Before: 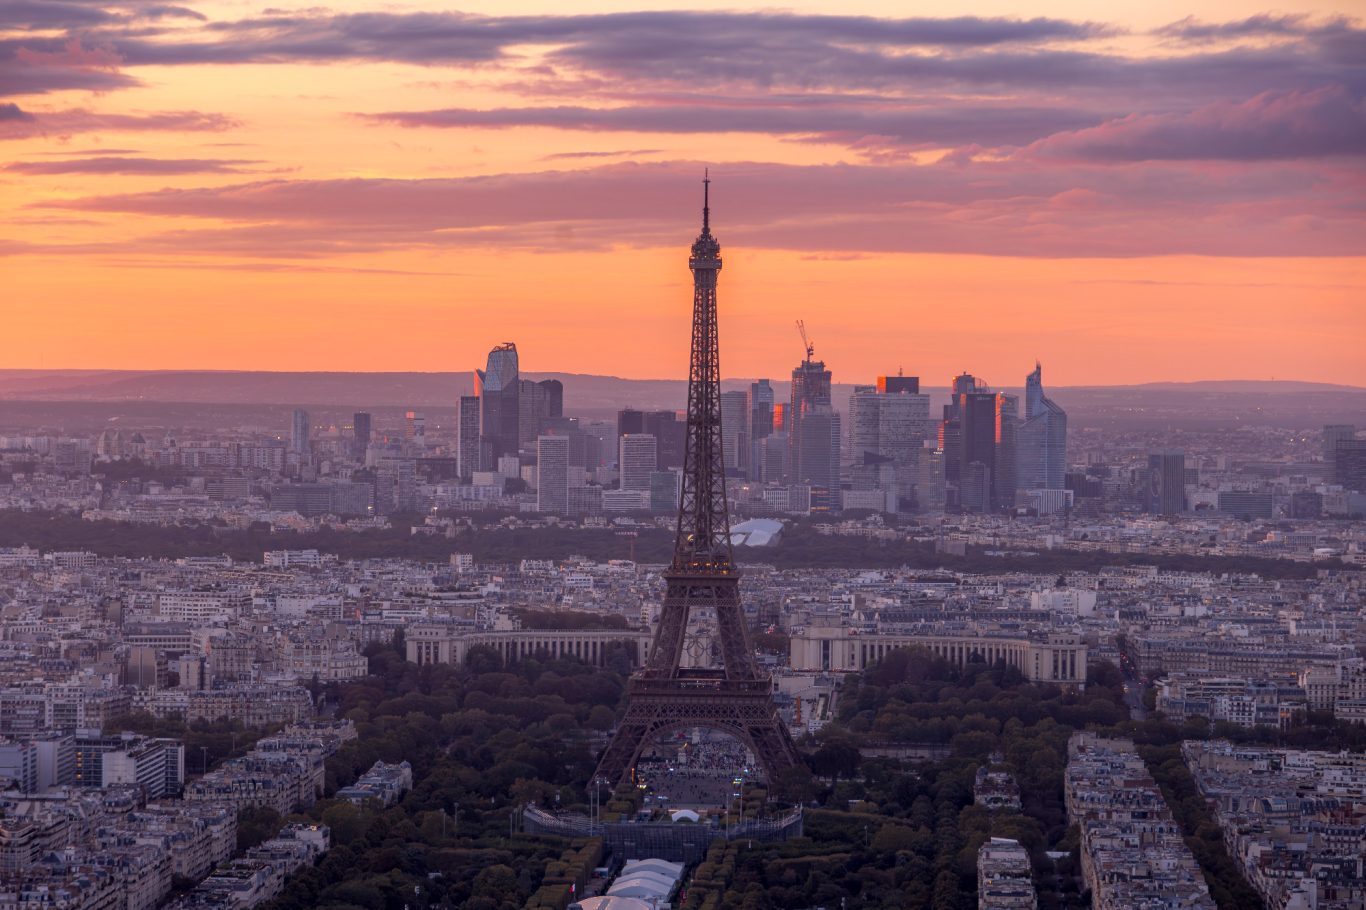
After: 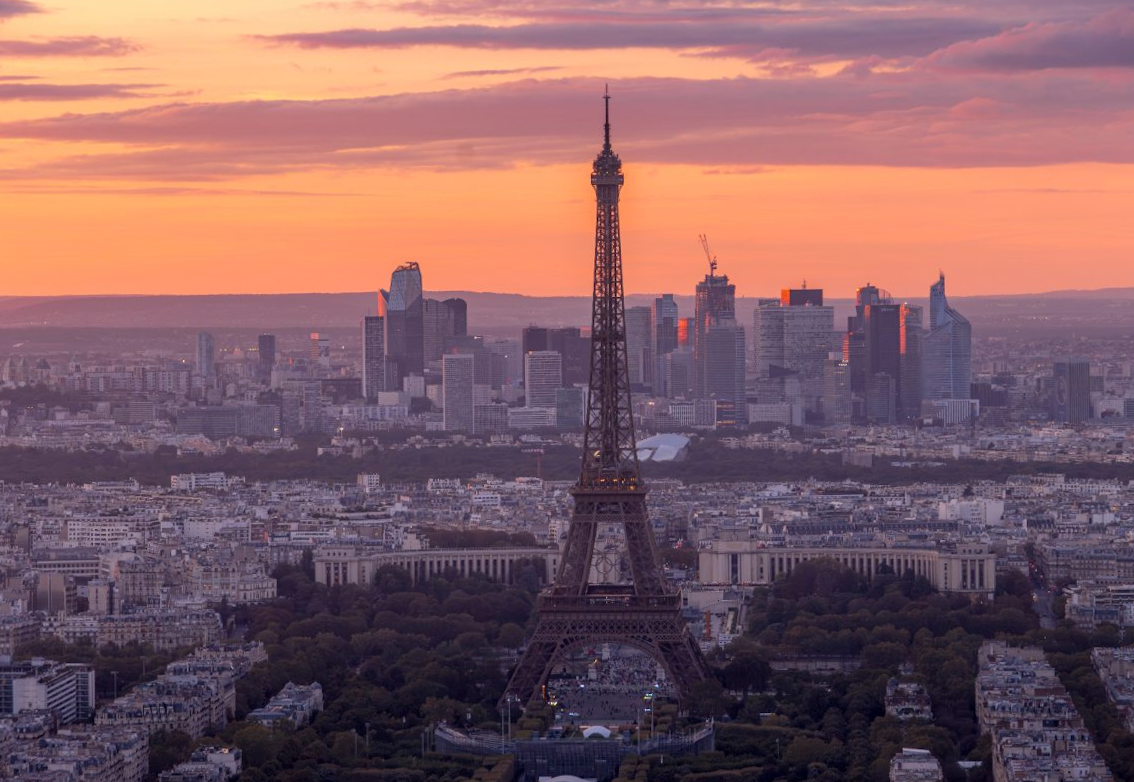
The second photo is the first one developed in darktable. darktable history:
rotate and perspective: rotation -1°, crop left 0.011, crop right 0.989, crop top 0.025, crop bottom 0.975
crop: left 6.446%, top 8.188%, right 9.538%, bottom 3.548%
